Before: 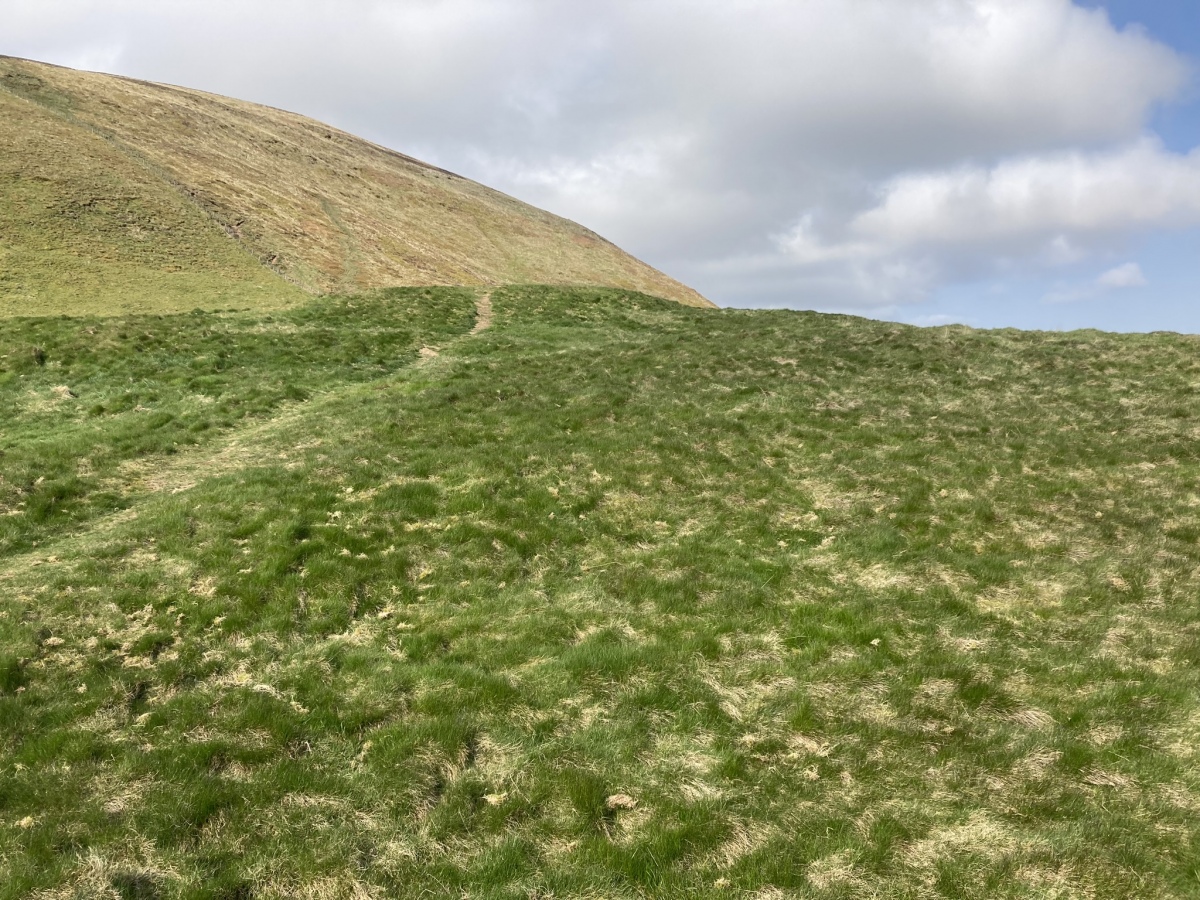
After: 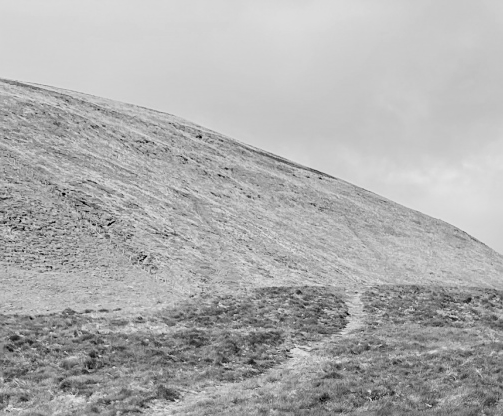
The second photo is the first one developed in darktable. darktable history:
color correction: highlights a* 4.02, highlights b* 4.98, shadows a* -7.55, shadows b* 4.98
crop and rotate: left 10.817%, top 0.062%, right 47.194%, bottom 53.626%
filmic rgb: black relative exposure -4.14 EV, white relative exposure 5.1 EV, hardness 2.11, contrast 1.165
local contrast: on, module defaults
exposure: black level correction 0, exposure 0.6 EV, compensate exposure bias true, compensate highlight preservation false
monochrome: on, module defaults
sharpen: radius 1.272, amount 0.305, threshold 0
shadows and highlights: shadows 32, highlights -32, soften with gaussian
